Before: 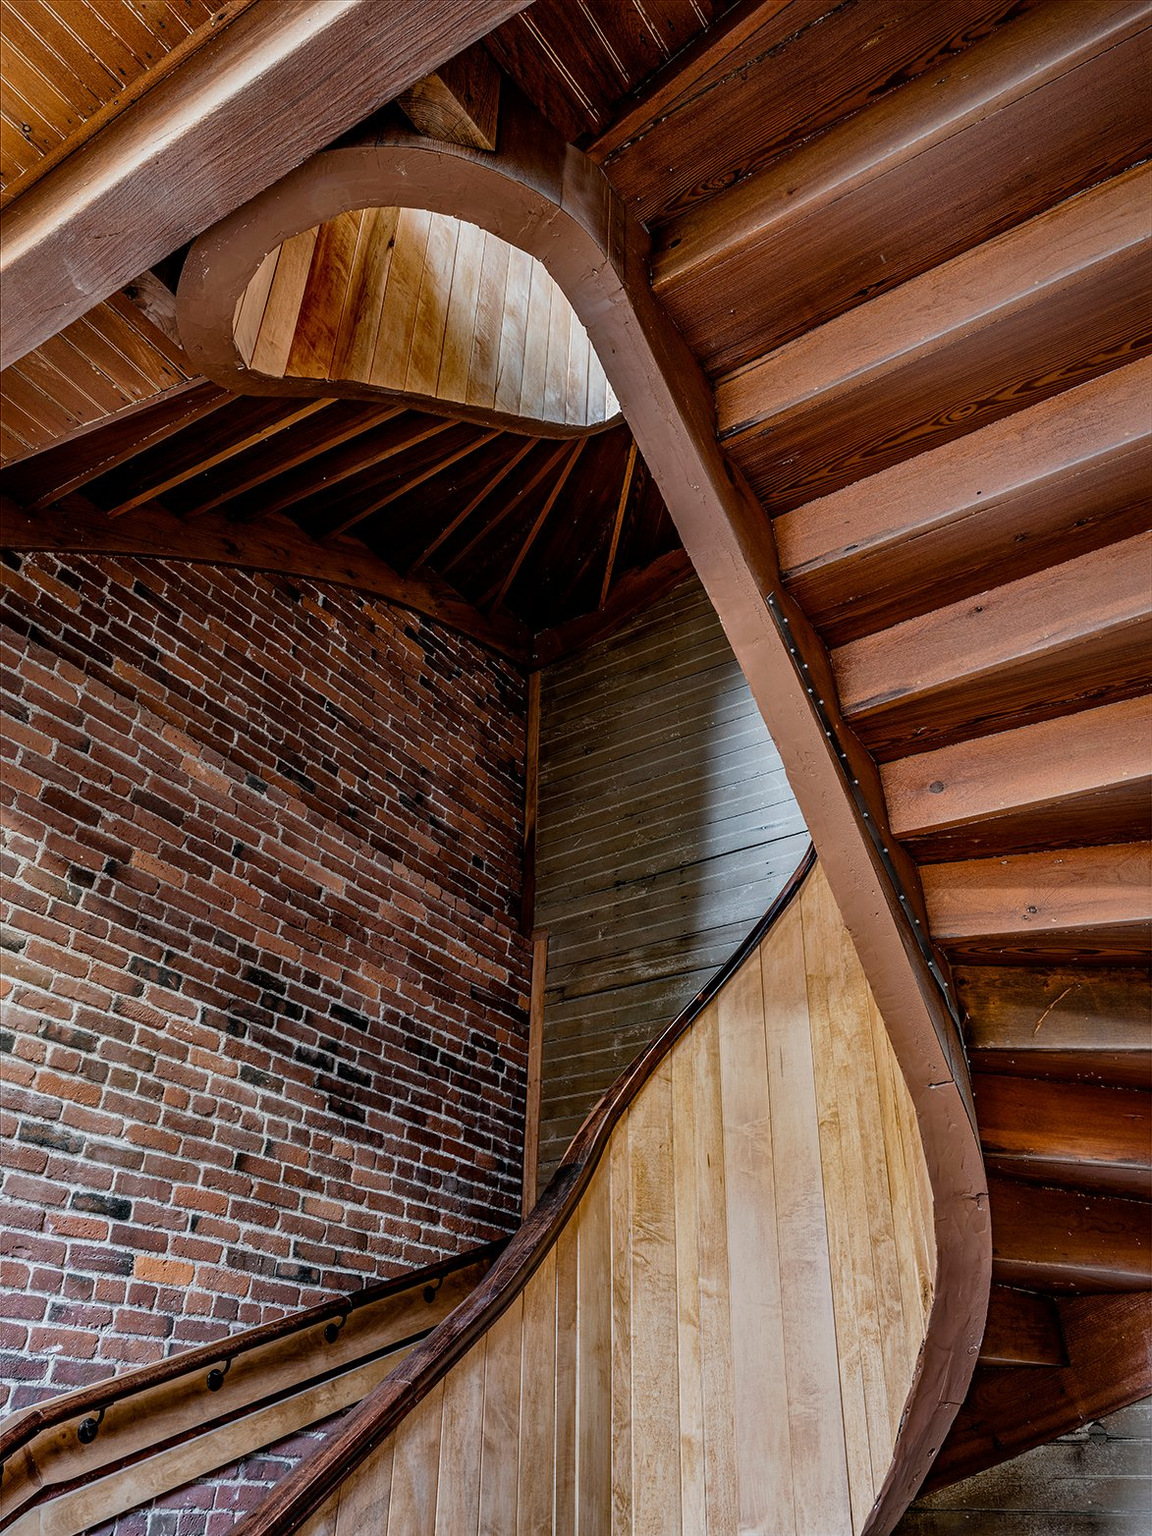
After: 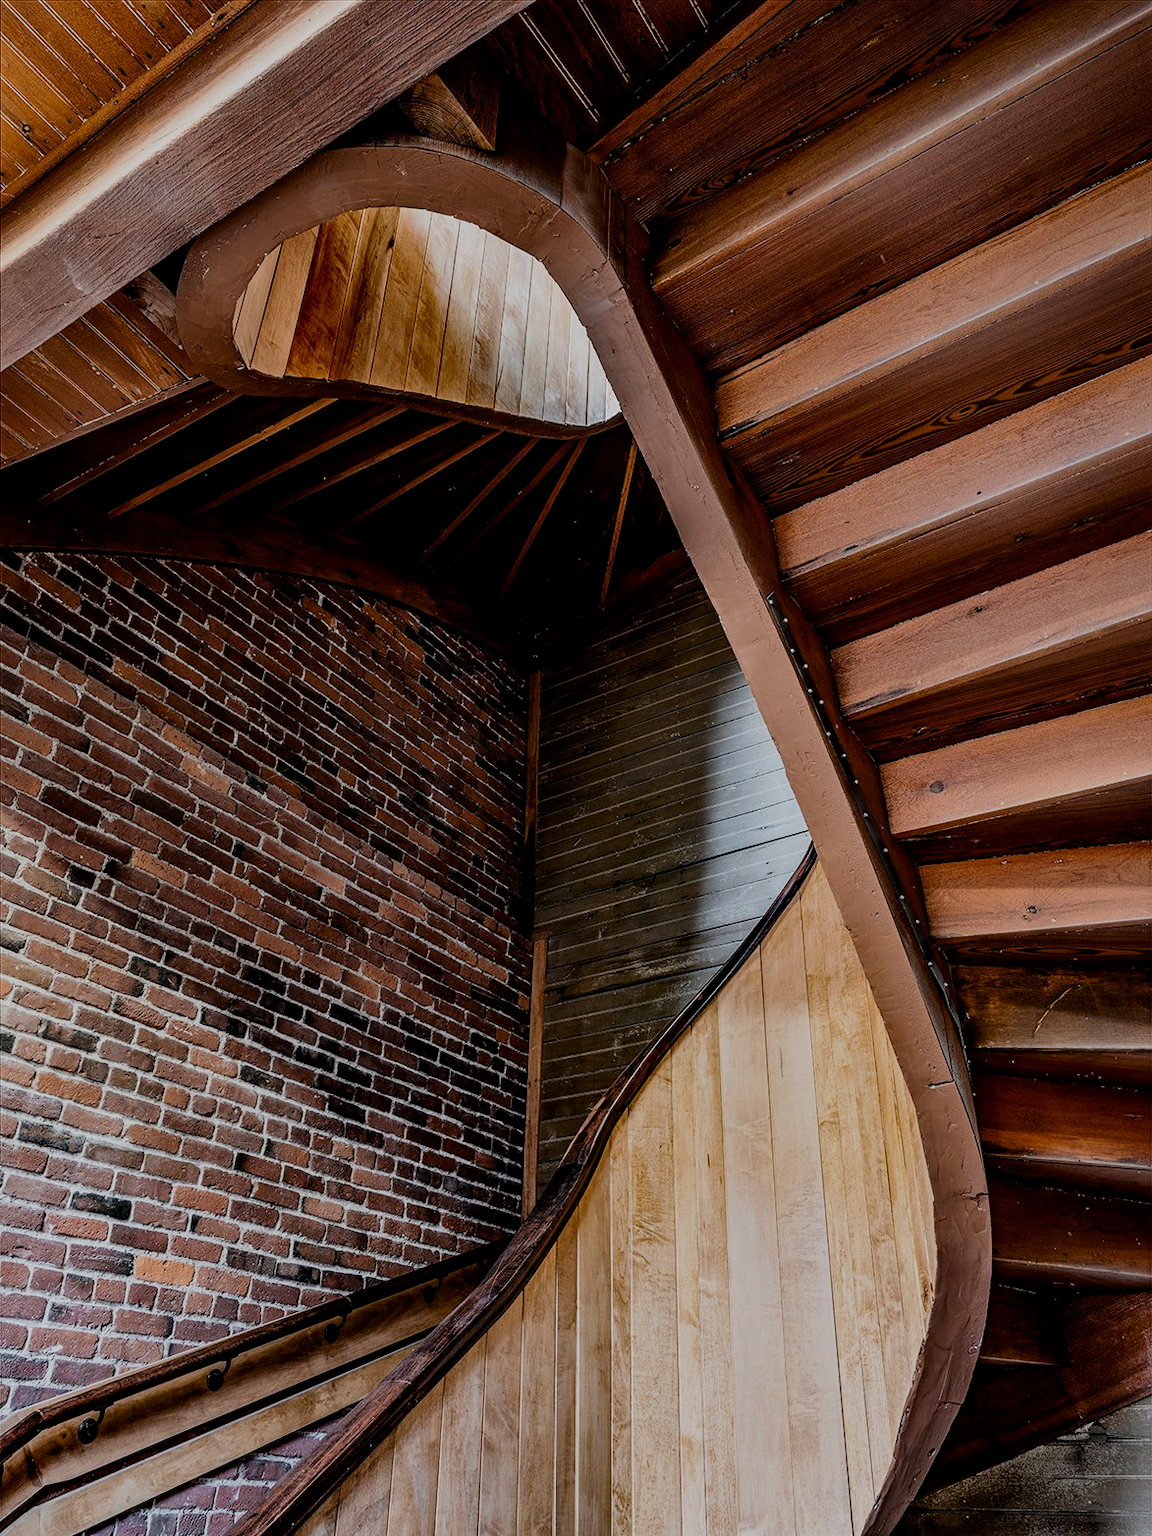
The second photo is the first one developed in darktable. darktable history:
filmic rgb: black relative exposure -6.98 EV, white relative exposure 5.63 EV, hardness 2.86
contrast brightness saturation: contrast 0.14
